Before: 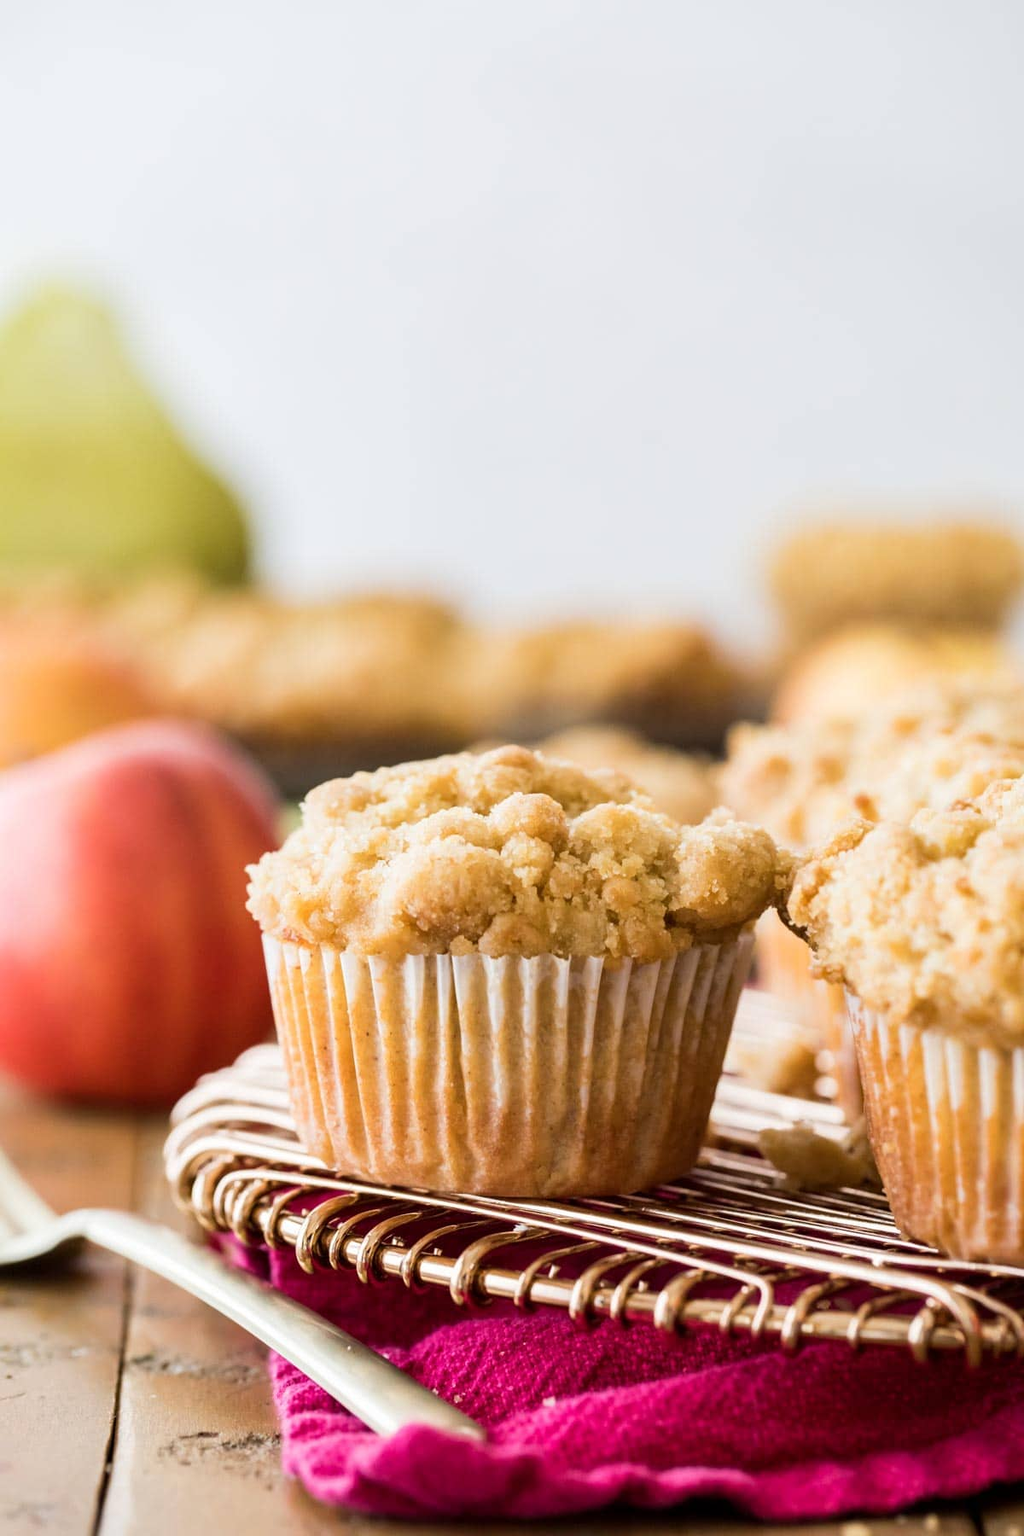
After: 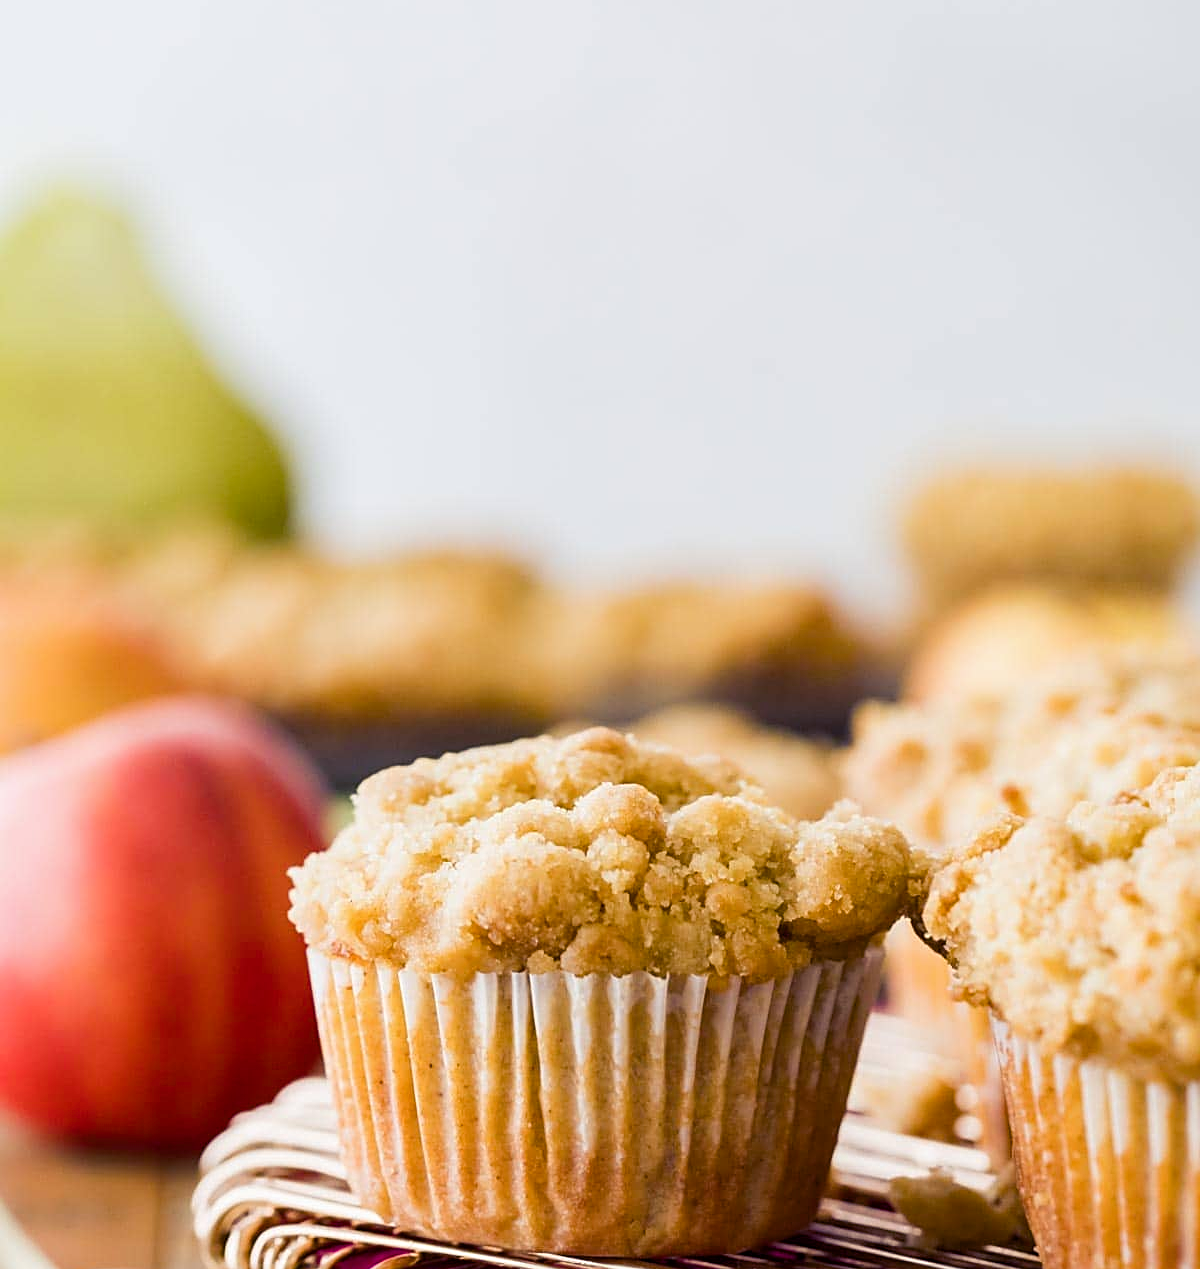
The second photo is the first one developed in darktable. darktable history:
crop and rotate: top 8.15%, bottom 21.345%
exposure: exposure -0.041 EV, compensate highlight preservation false
sharpen: on, module defaults
color balance rgb: shadows lift › luminance -28.374%, shadows lift › chroma 15.22%, shadows lift › hue 269.09°, linear chroma grading › global chroma 5.426%, perceptual saturation grading › global saturation 20%, perceptual saturation grading › highlights -24.762%, perceptual saturation grading › shadows 24.317%
